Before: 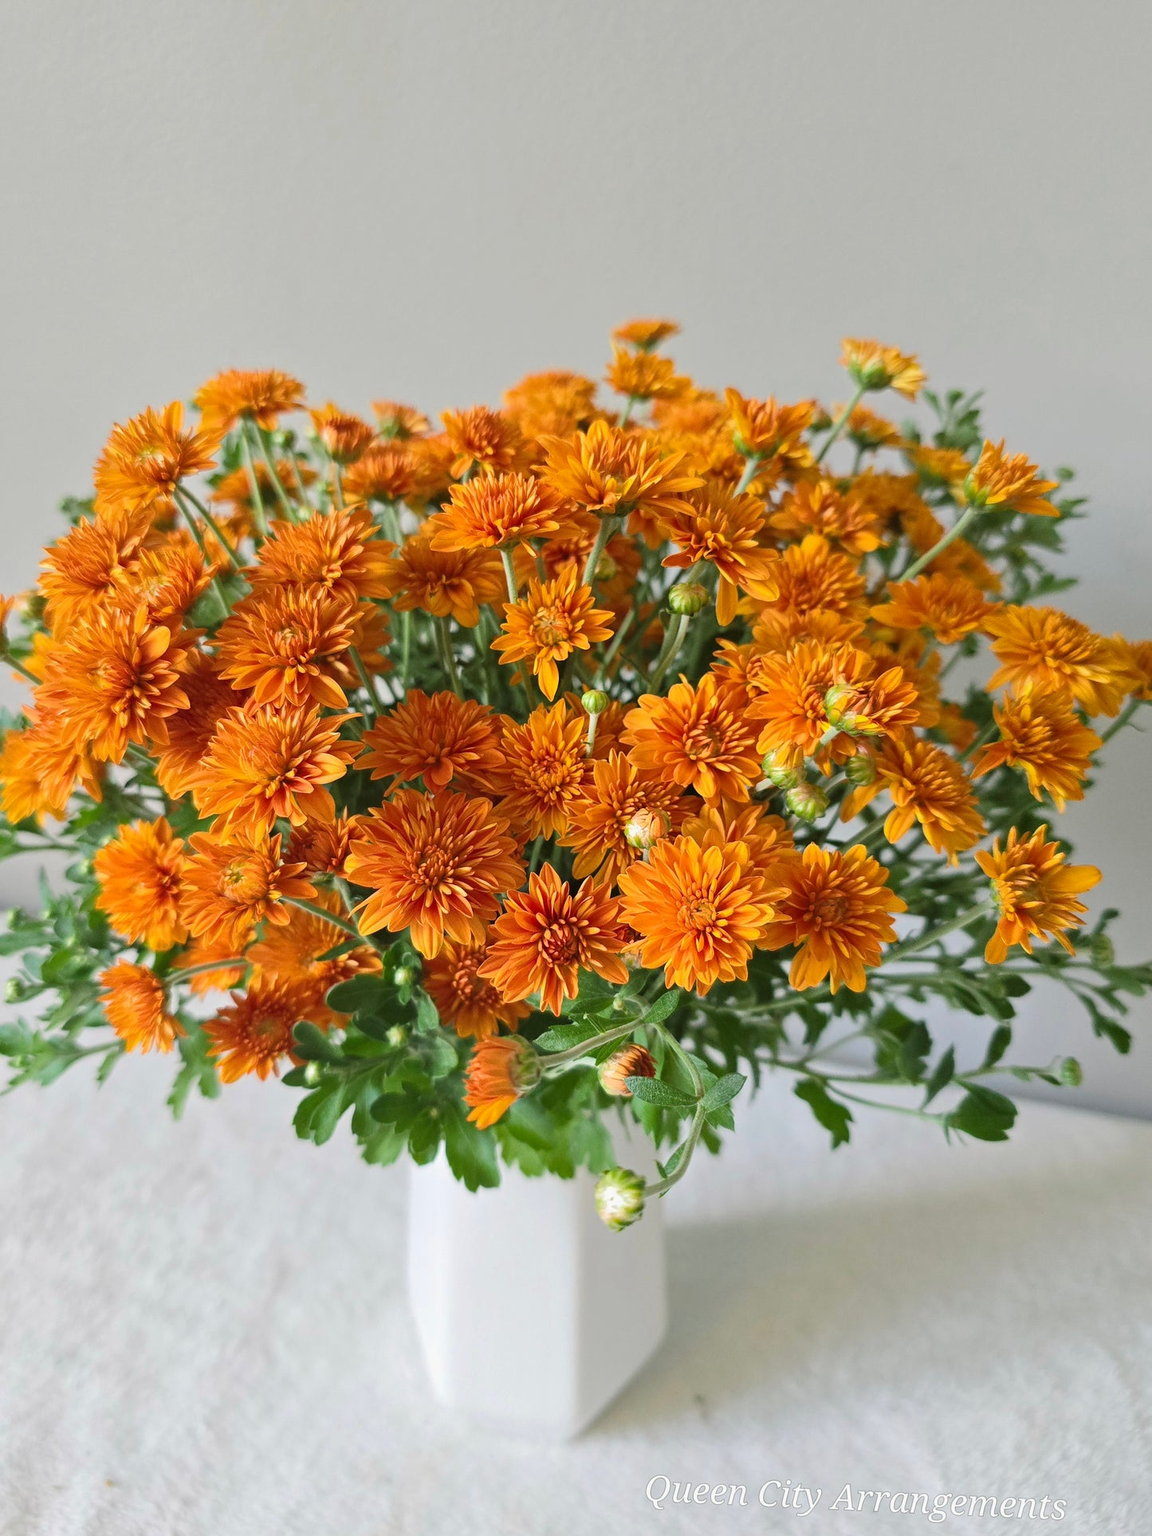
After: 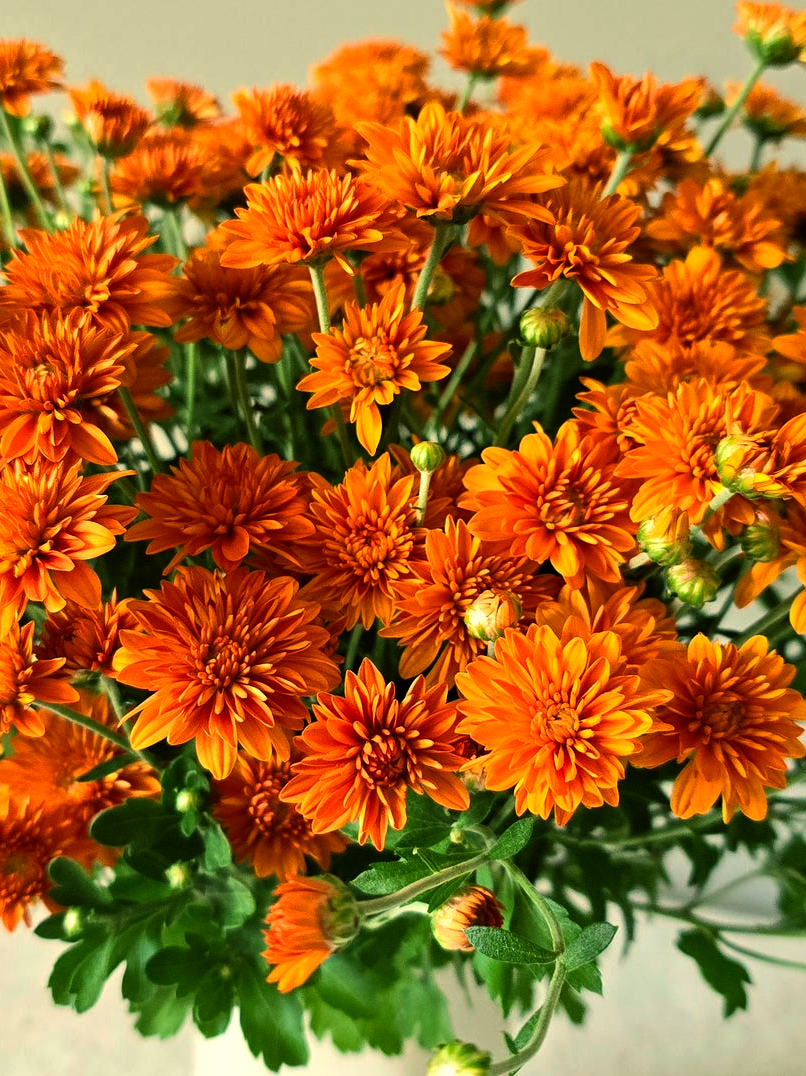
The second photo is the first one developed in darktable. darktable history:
crop and rotate: left 22.13%, top 22.054%, right 22.026%, bottom 22.102%
color balance: mode lift, gamma, gain (sRGB), lift [1.014, 0.966, 0.918, 0.87], gamma [0.86, 0.734, 0.918, 0.976], gain [1.063, 1.13, 1.063, 0.86]
white balance: red 0.98, blue 1.034
